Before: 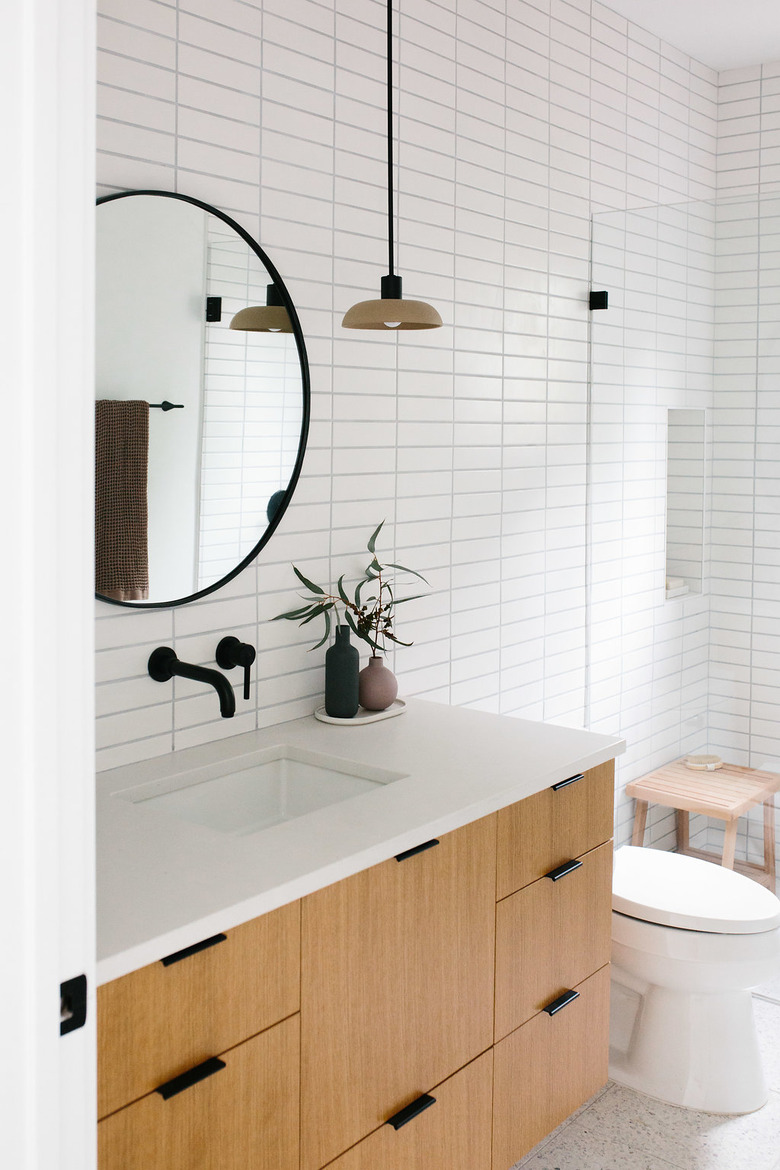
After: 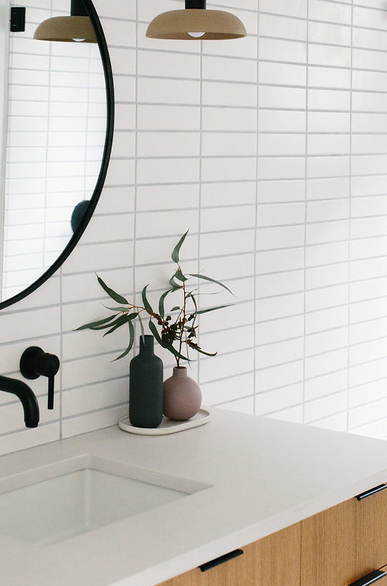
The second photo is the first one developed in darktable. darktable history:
exposure: compensate highlight preservation false
crop: left 25.255%, top 24.861%, right 25.069%, bottom 24.996%
